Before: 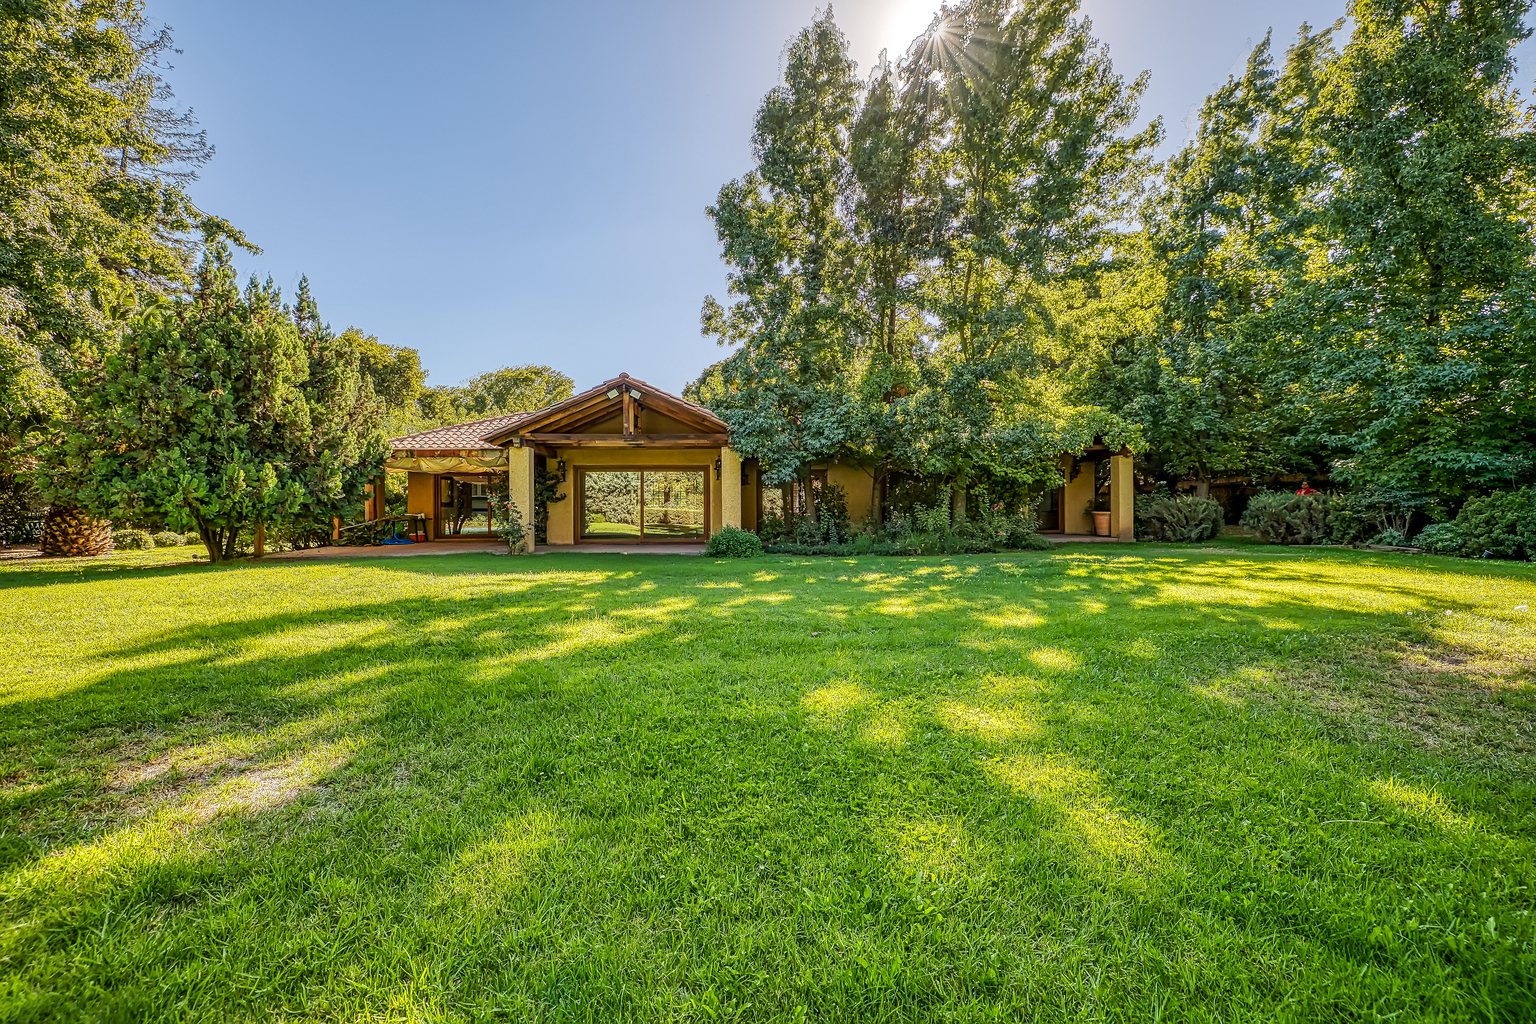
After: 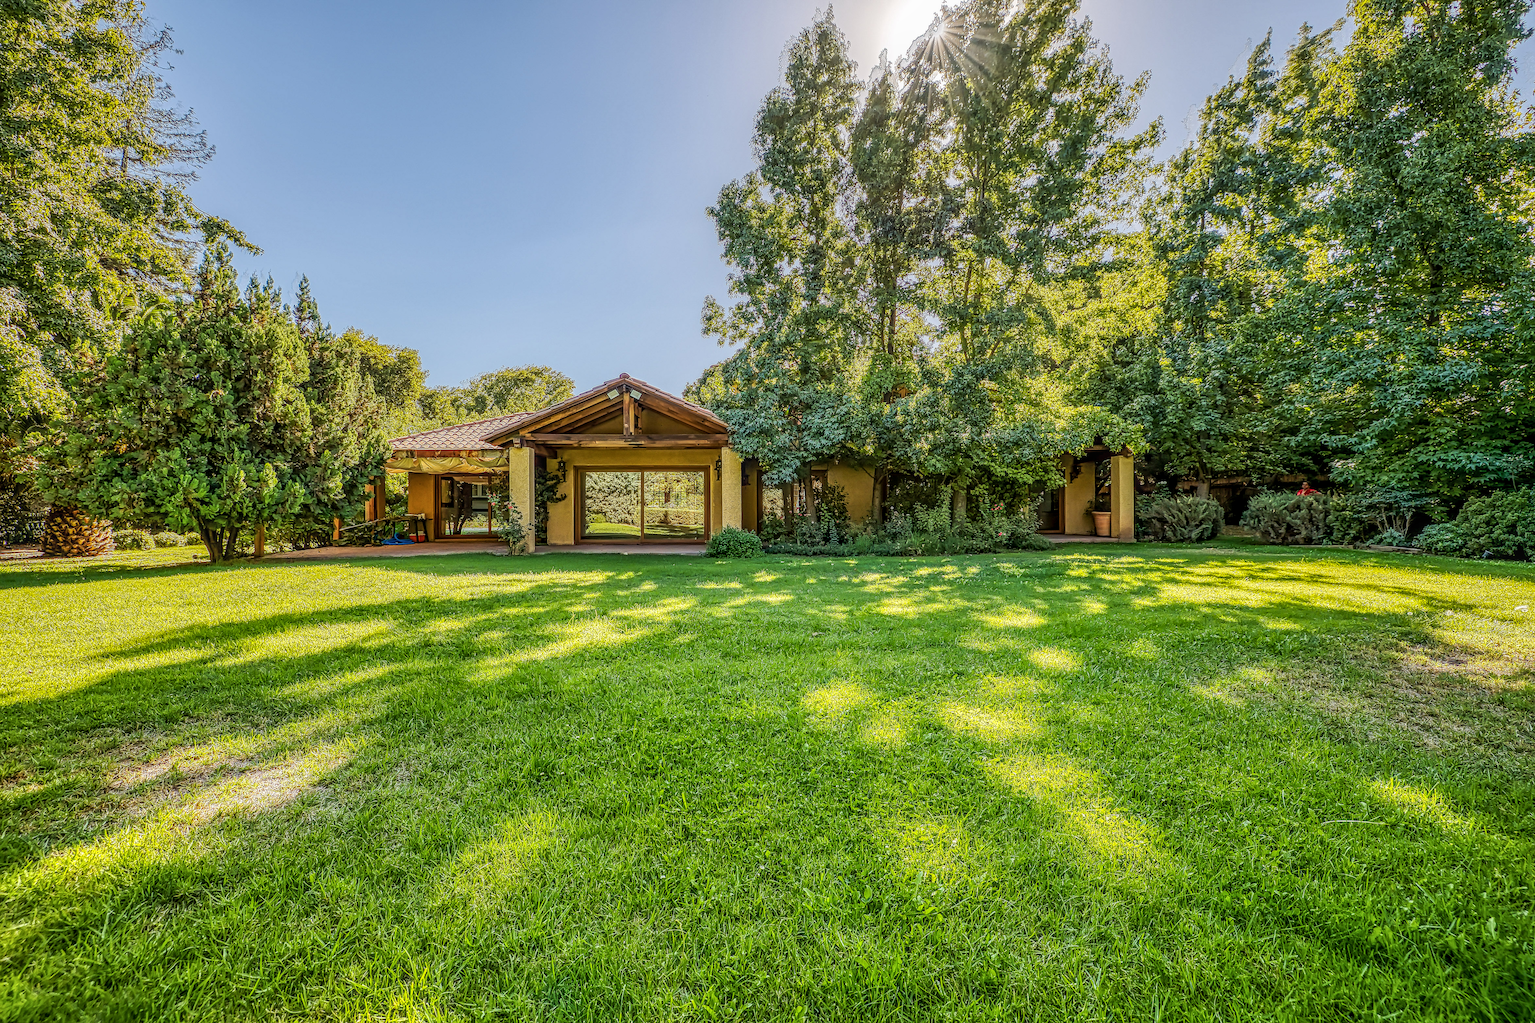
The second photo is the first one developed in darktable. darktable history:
local contrast: highlights 0%, shadows 2%, detail 133%
